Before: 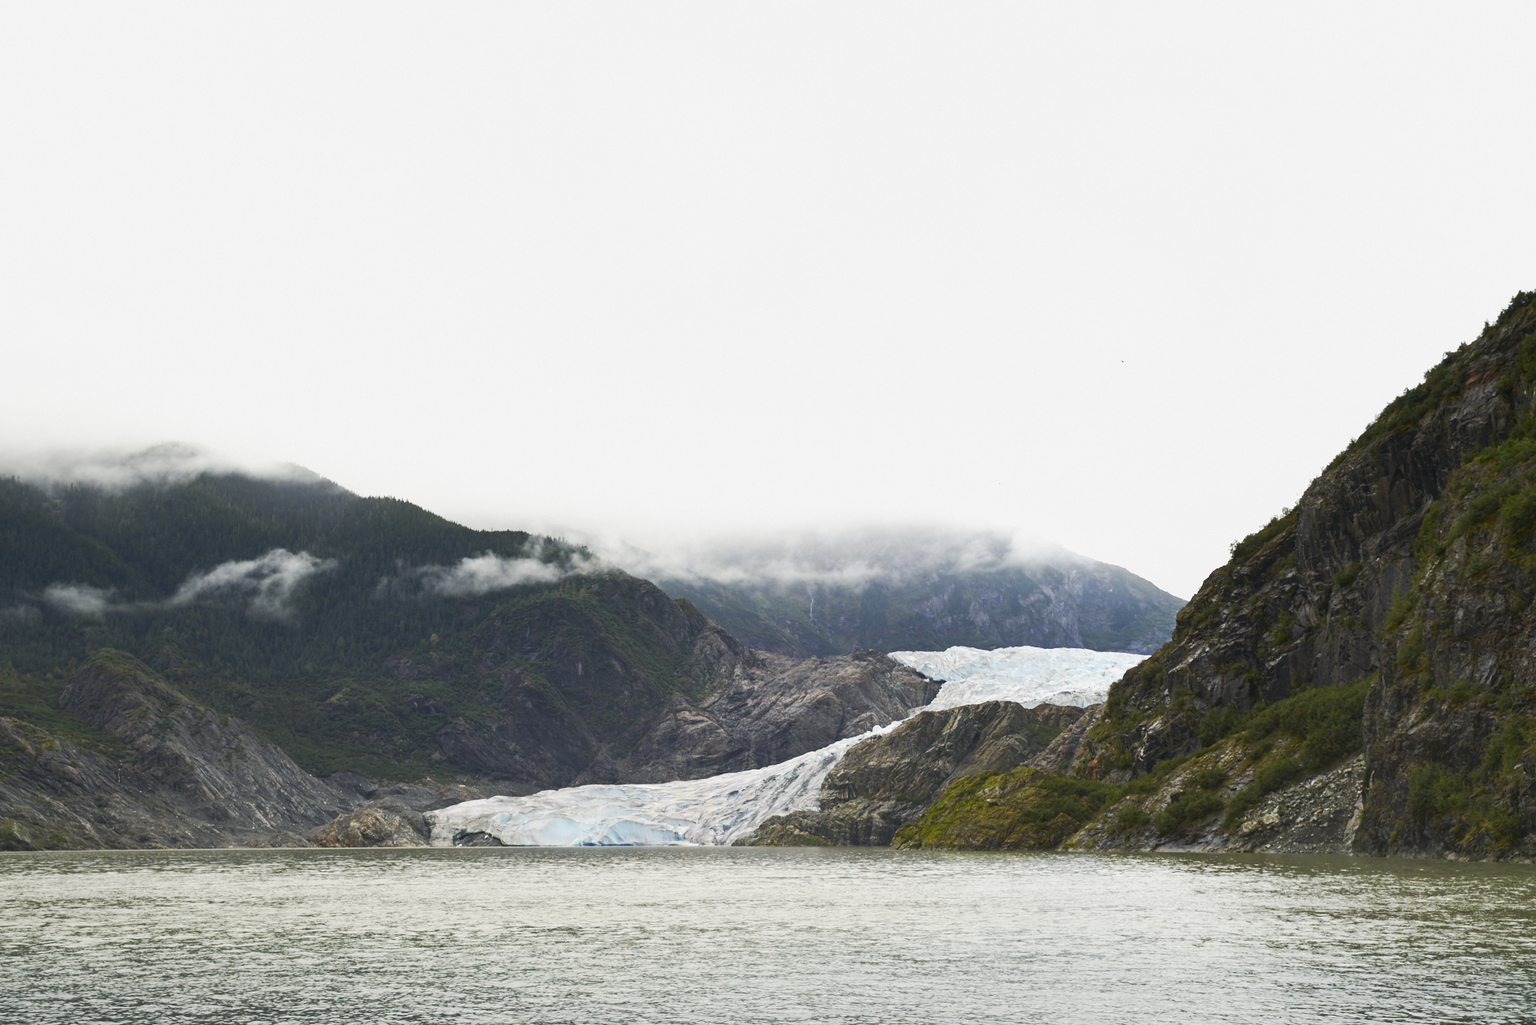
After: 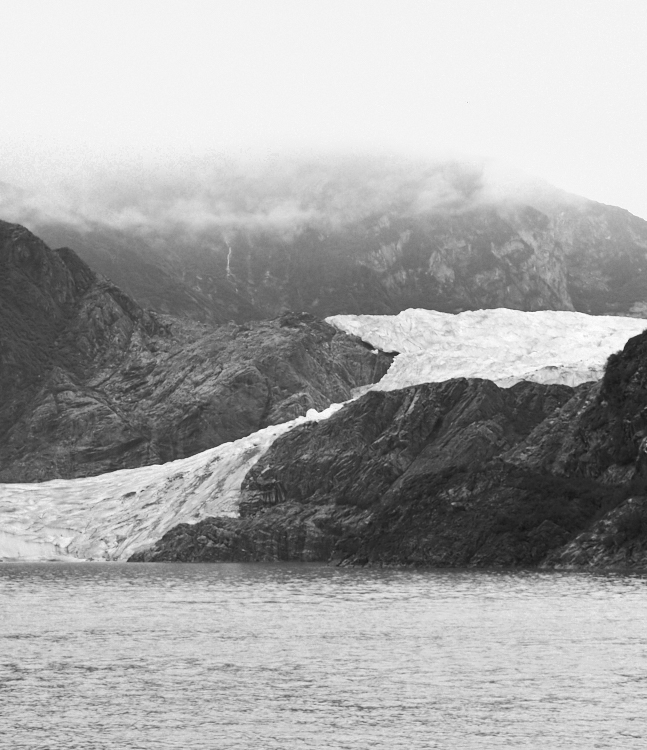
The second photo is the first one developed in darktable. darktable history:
color zones: curves: ch0 [(0.287, 0.048) (0.493, 0.484) (0.737, 0.816)]; ch1 [(0, 0) (0.143, 0) (0.286, 0) (0.429, 0) (0.571, 0) (0.714, 0) (0.857, 0)]
crop: left 41.118%, top 39.339%, right 25.668%, bottom 2.905%
